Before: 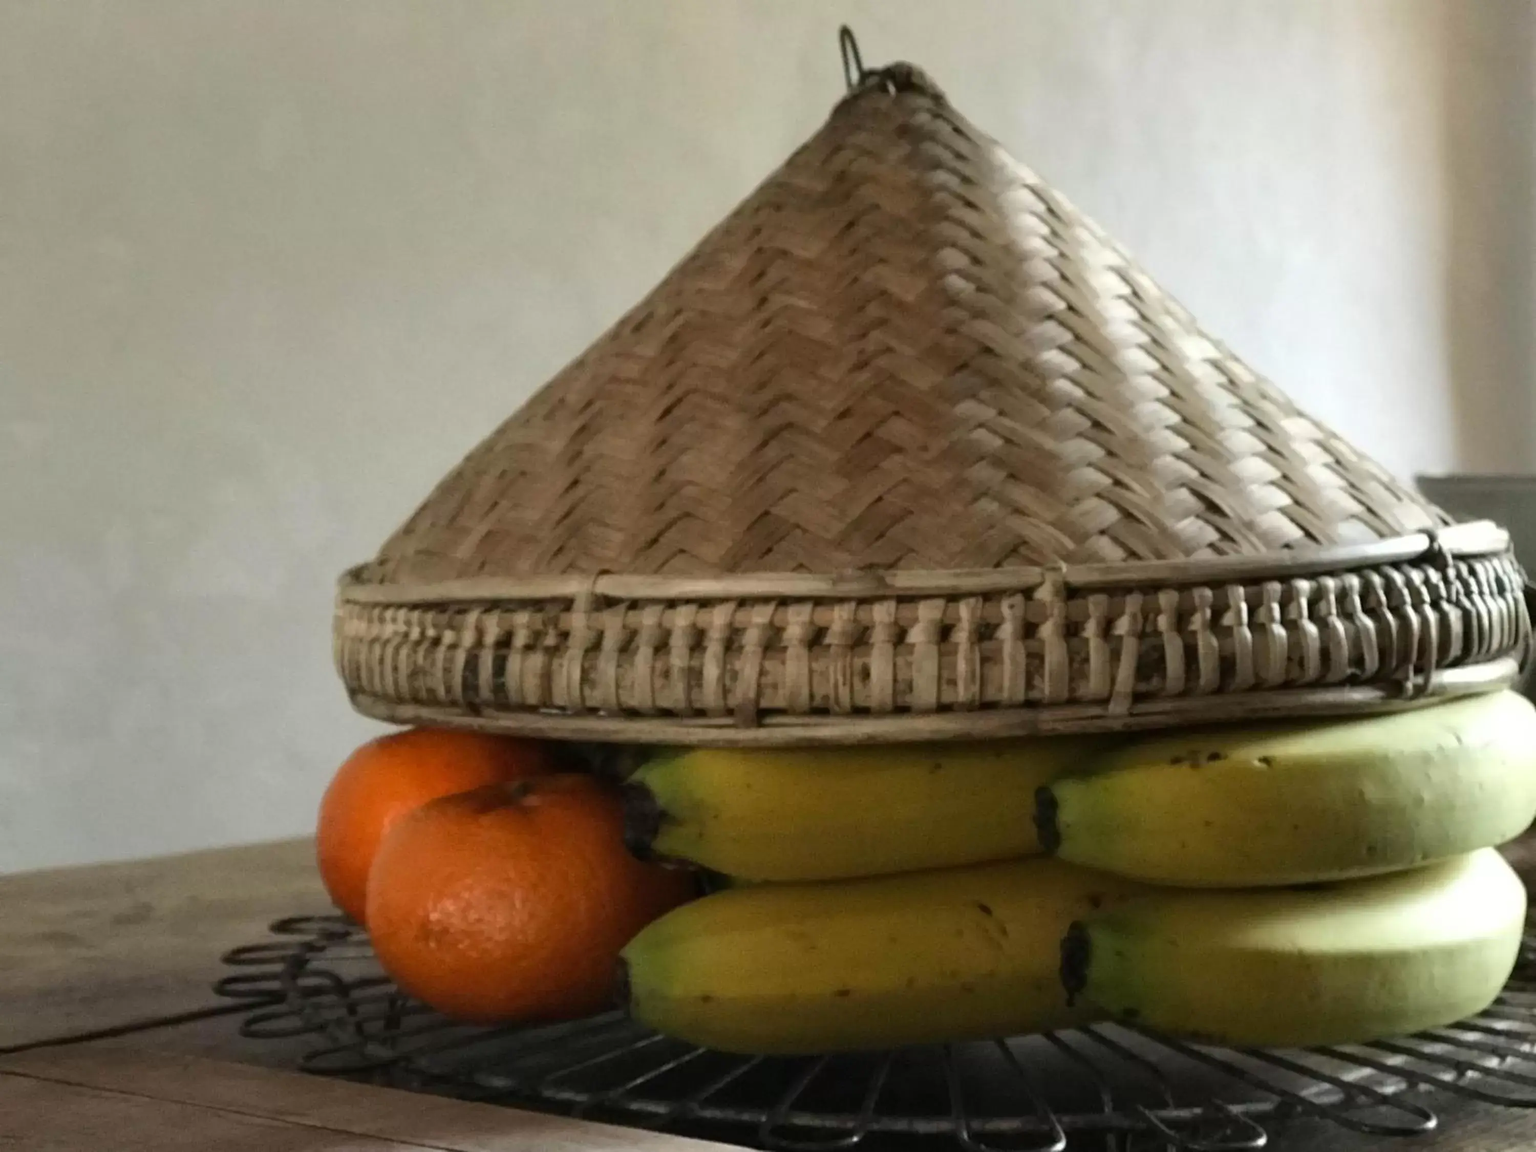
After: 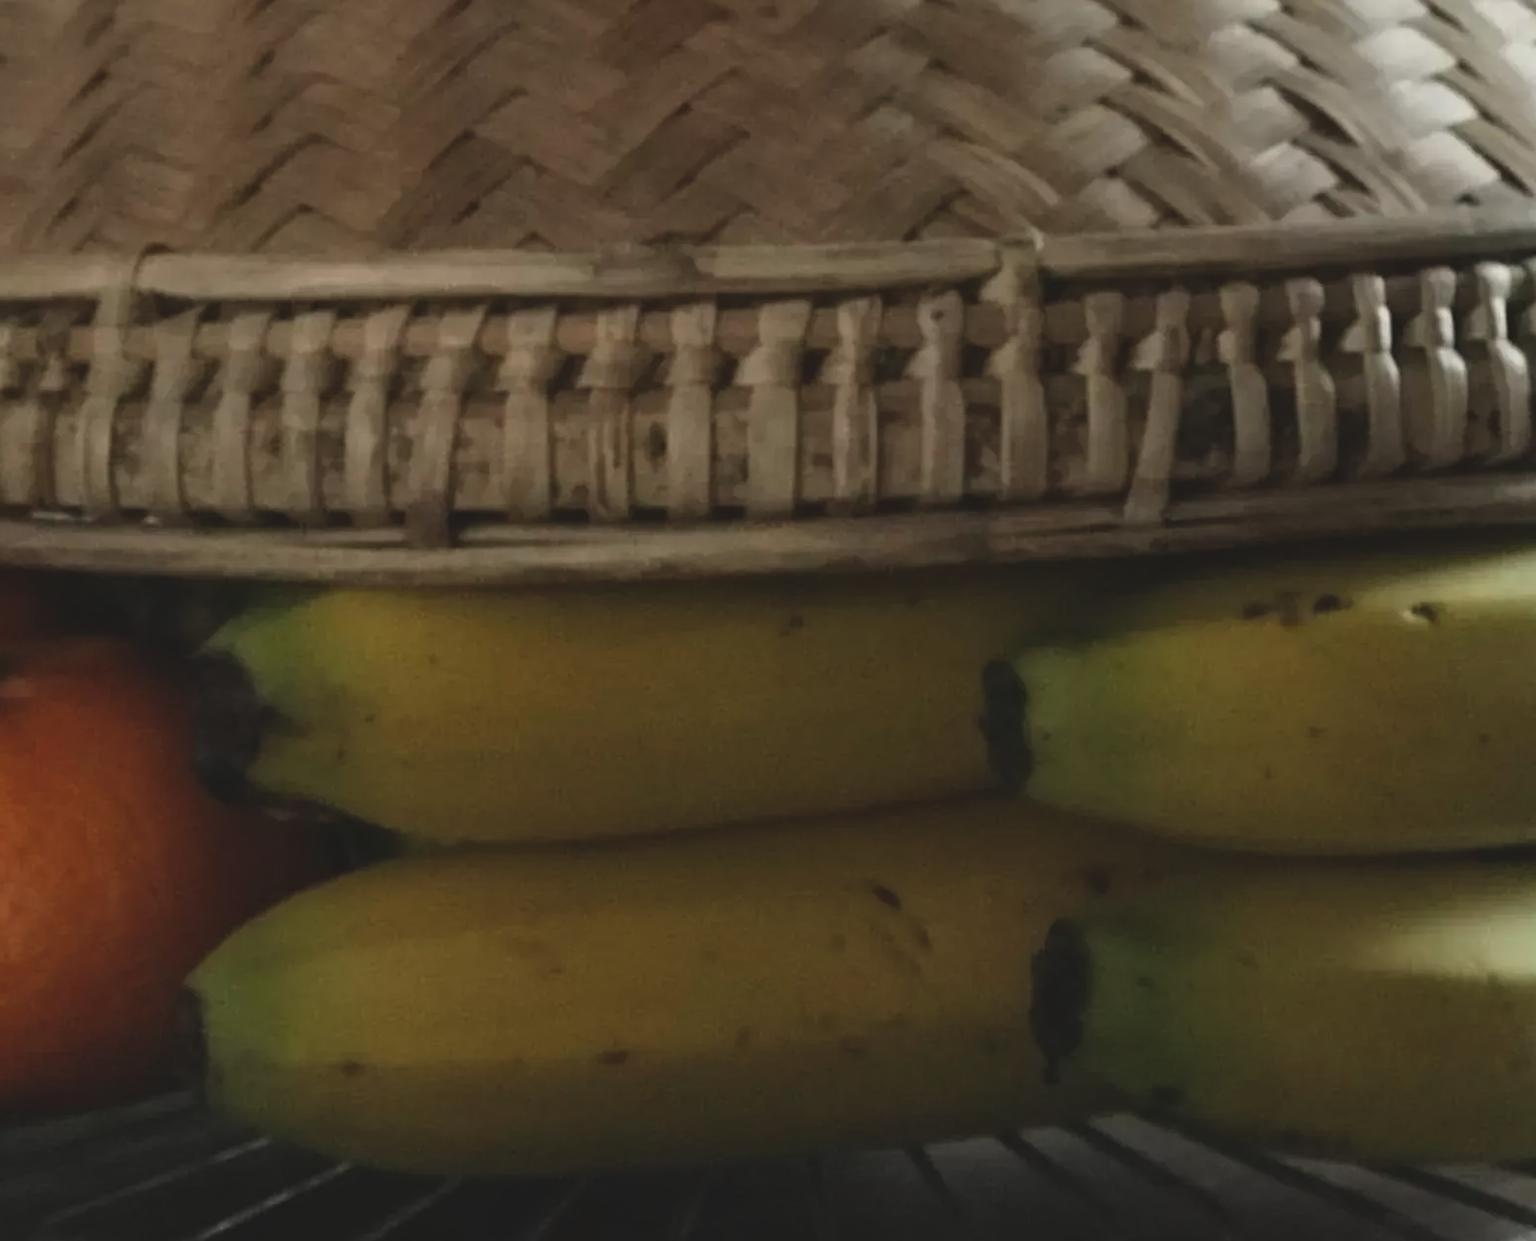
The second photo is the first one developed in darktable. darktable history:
crop: left 34.078%, top 38.402%, right 13.831%, bottom 5.451%
exposure: black level correction -0.015, exposure -0.514 EV, compensate exposure bias true, compensate highlight preservation false
